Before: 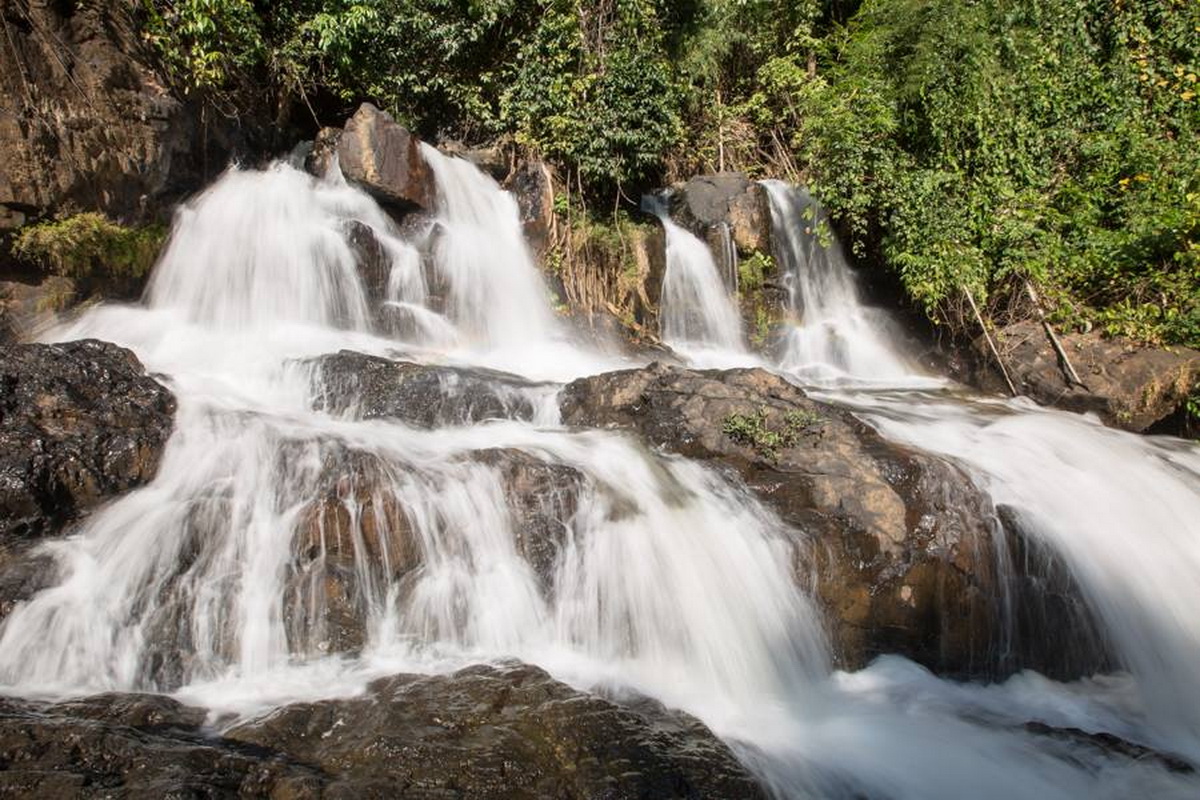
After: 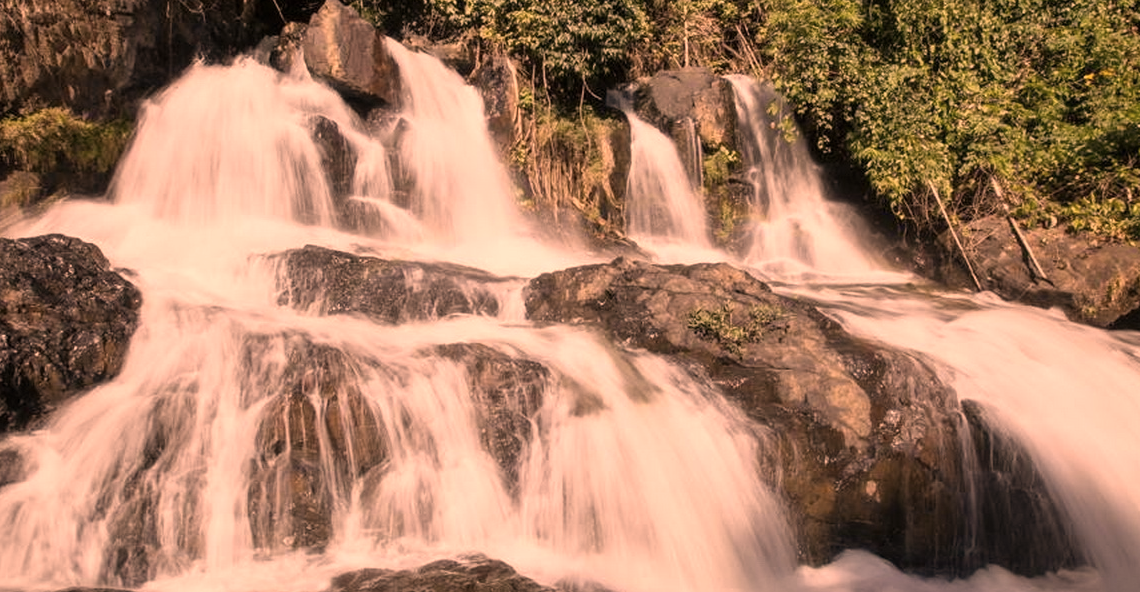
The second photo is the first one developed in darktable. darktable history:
crop and rotate: left 2.991%, top 13.302%, right 1.981%, bottom 12.636%
color correction: highlights a* 40, highlights b* 40, saturation 0.69
